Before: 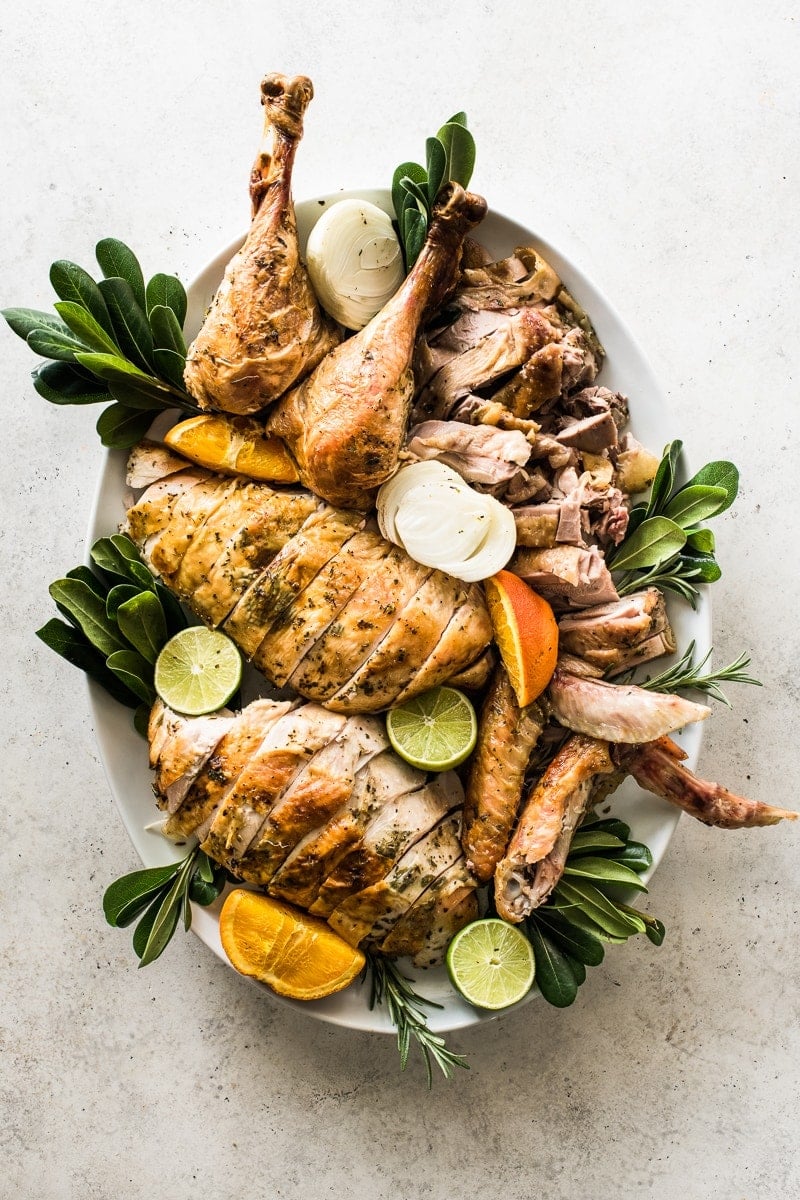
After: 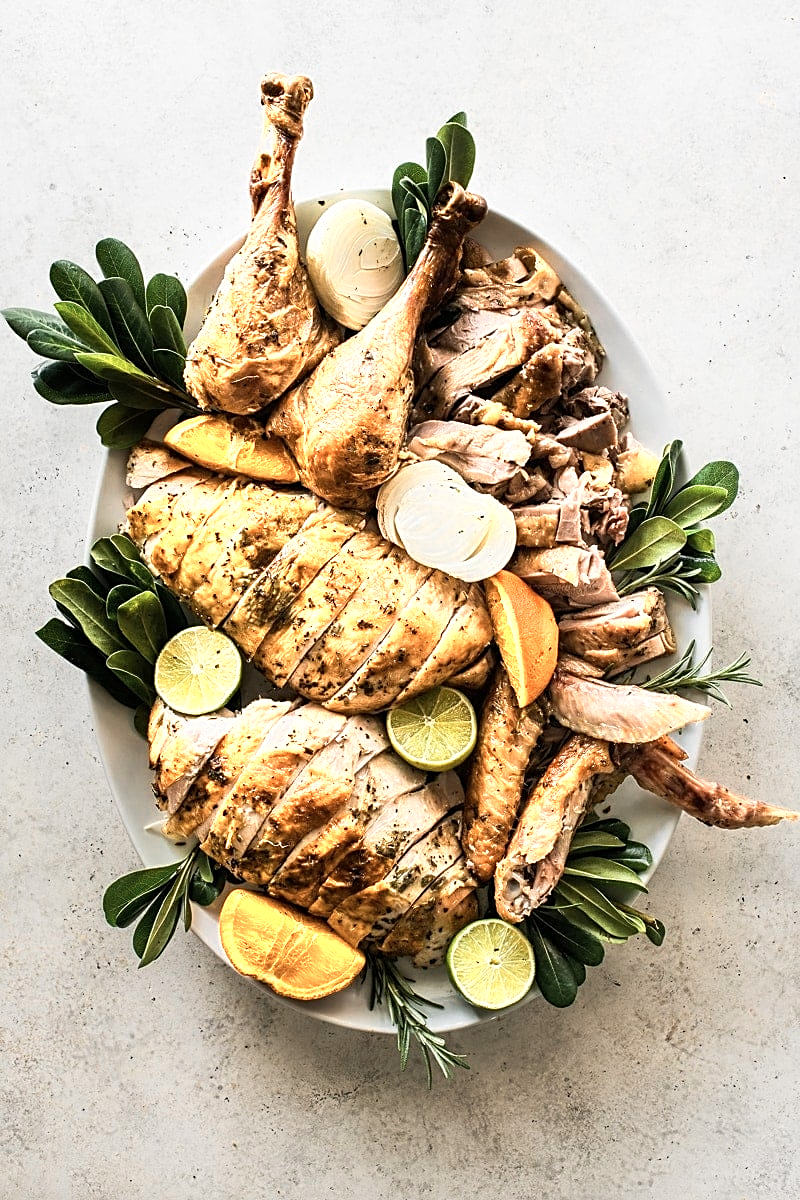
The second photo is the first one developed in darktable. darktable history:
color zones: curves: ch0 [(0.018, 0.548) (0.197, 0.654) (0.425, 0.447) (0.605, 0.658) (0.732, 0.579)]; ch1 [(0.105, 0.531) (0.224, 0.531) (0.386, 0.39) (0.618, 0.456) (0.732, 0.456) (0.956, 0.421)]; ch2 [(0.039, 0.583) (0.215, 0.465) (0.399, 0.544) (0.465, 0.548) (0.614, 0.447) (0.724, 0.43) (0.882, 0.623) (0.956, 0.632)]
sharpen: on, module defaults
